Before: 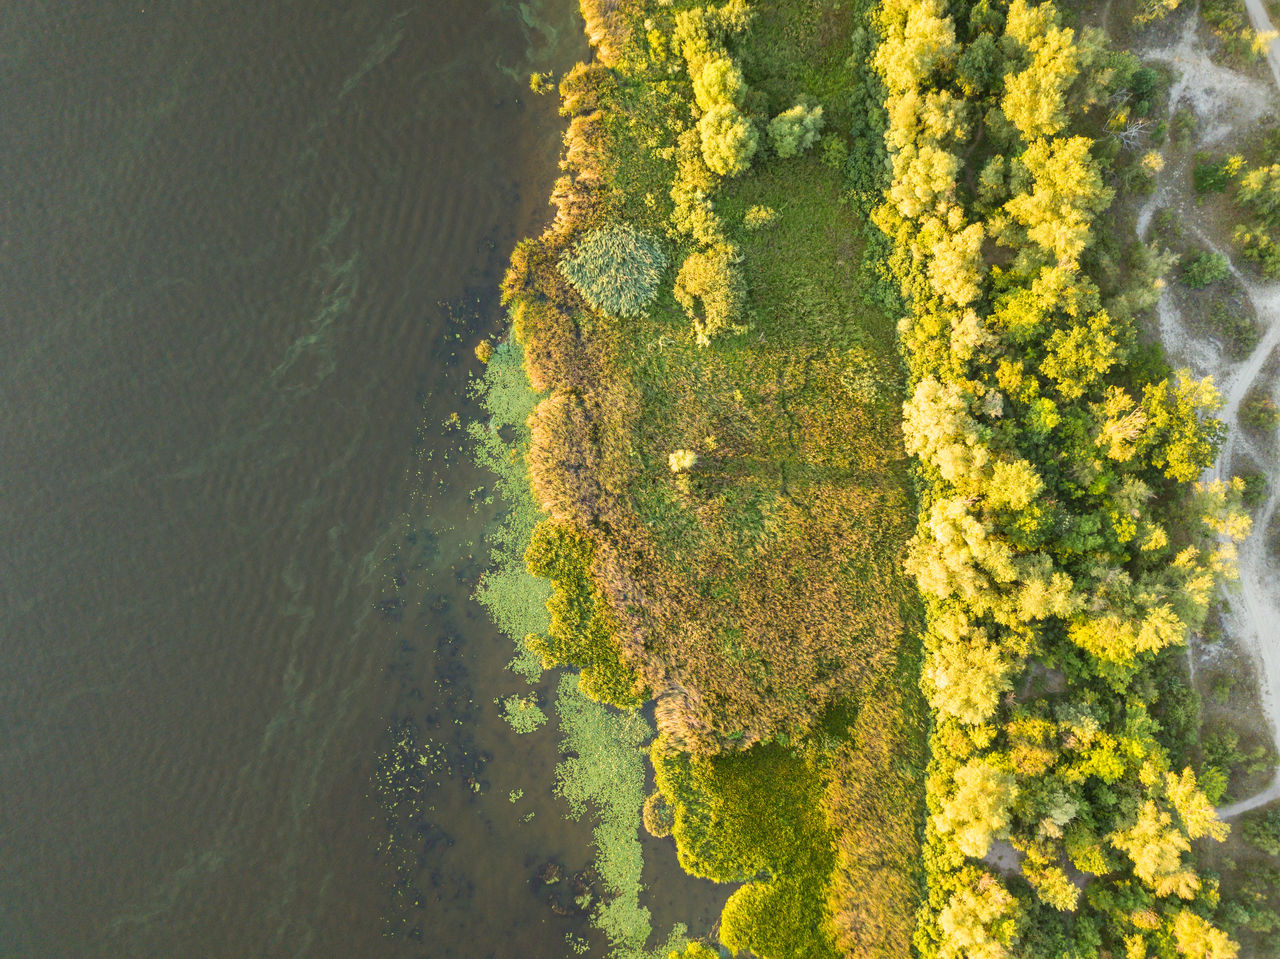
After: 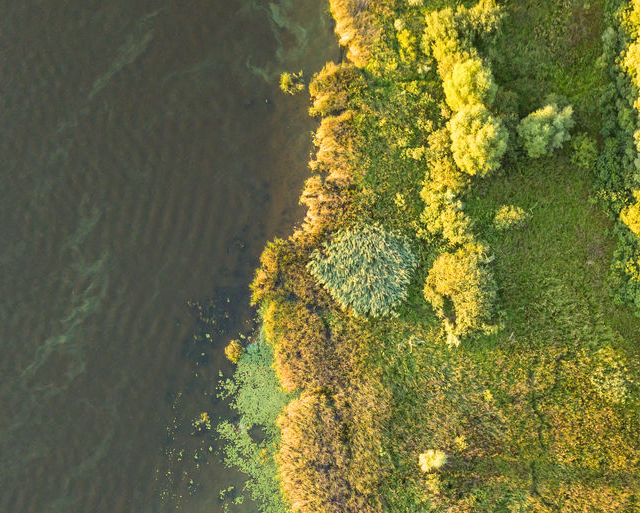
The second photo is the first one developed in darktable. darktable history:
contrast brightness saturation: contrast 0.07
crop: left 19.556%, right 30.401%, bottom 46.458%
